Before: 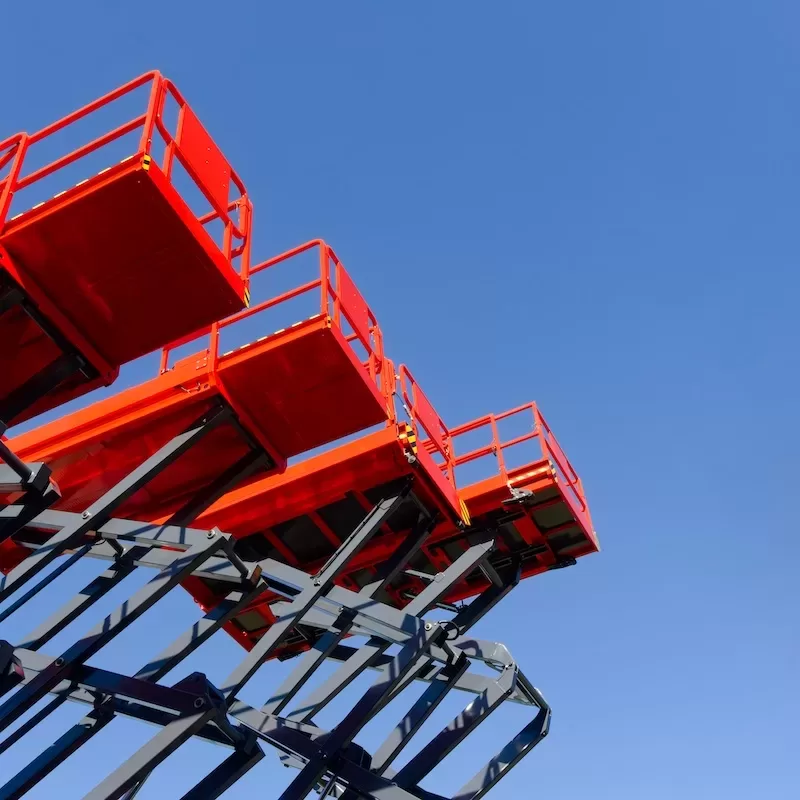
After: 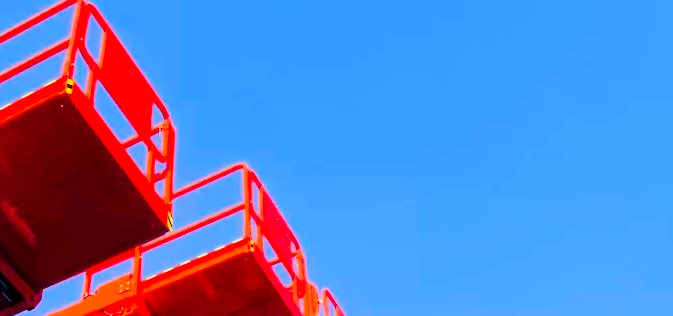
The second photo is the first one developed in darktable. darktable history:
crop and rotate: left 9.714%, top 9.596%, right 6.13%, bottom 50.86%
color correction: highlights b* -0.038, saturation 1.1
color balance rgb: shadows lift › luminance -40.937%, shadows lift › chroma 14.067%, shadows lift › hue 259.5°, perceptual saturation grading › global saturation 19.567%, global vibrance 5.833%
tone equalizer: -7 EV 0.154 EV, -6 EV 0.608 EV, -5 EV 1.13 EV, -4 EV 1.3 EV, -3 EV 1.12 EV, -2 EV 0.6 EV, -1 EV 0.16 EV, edges refinement/feathering 500, mask exposure compensation -1.57 EV, preserve details no
